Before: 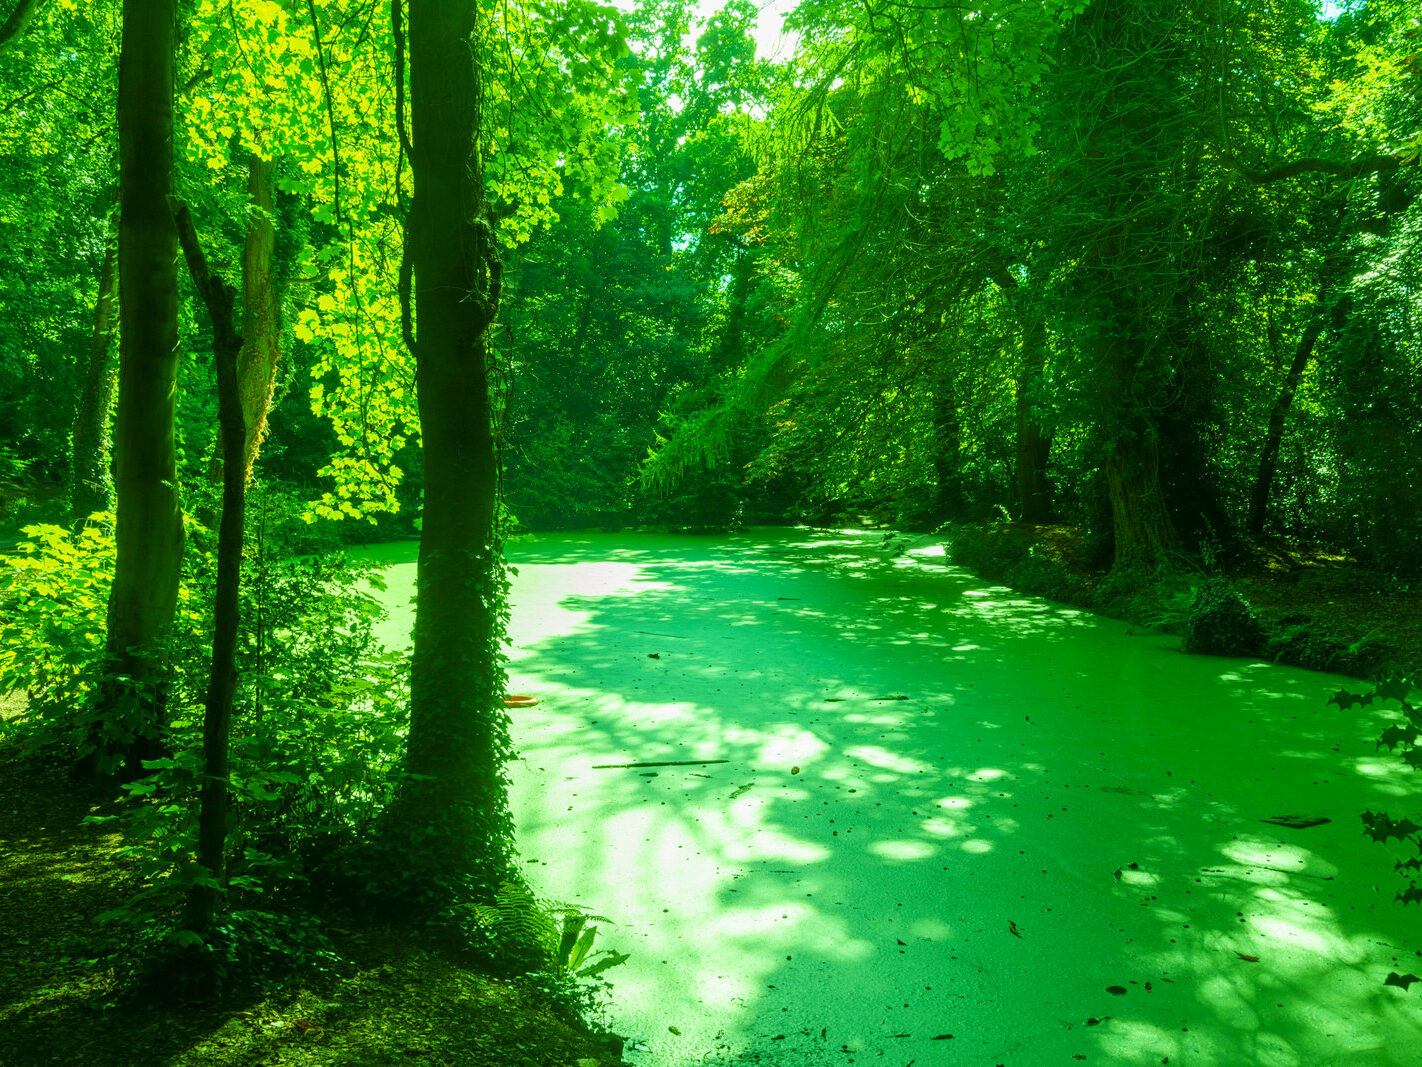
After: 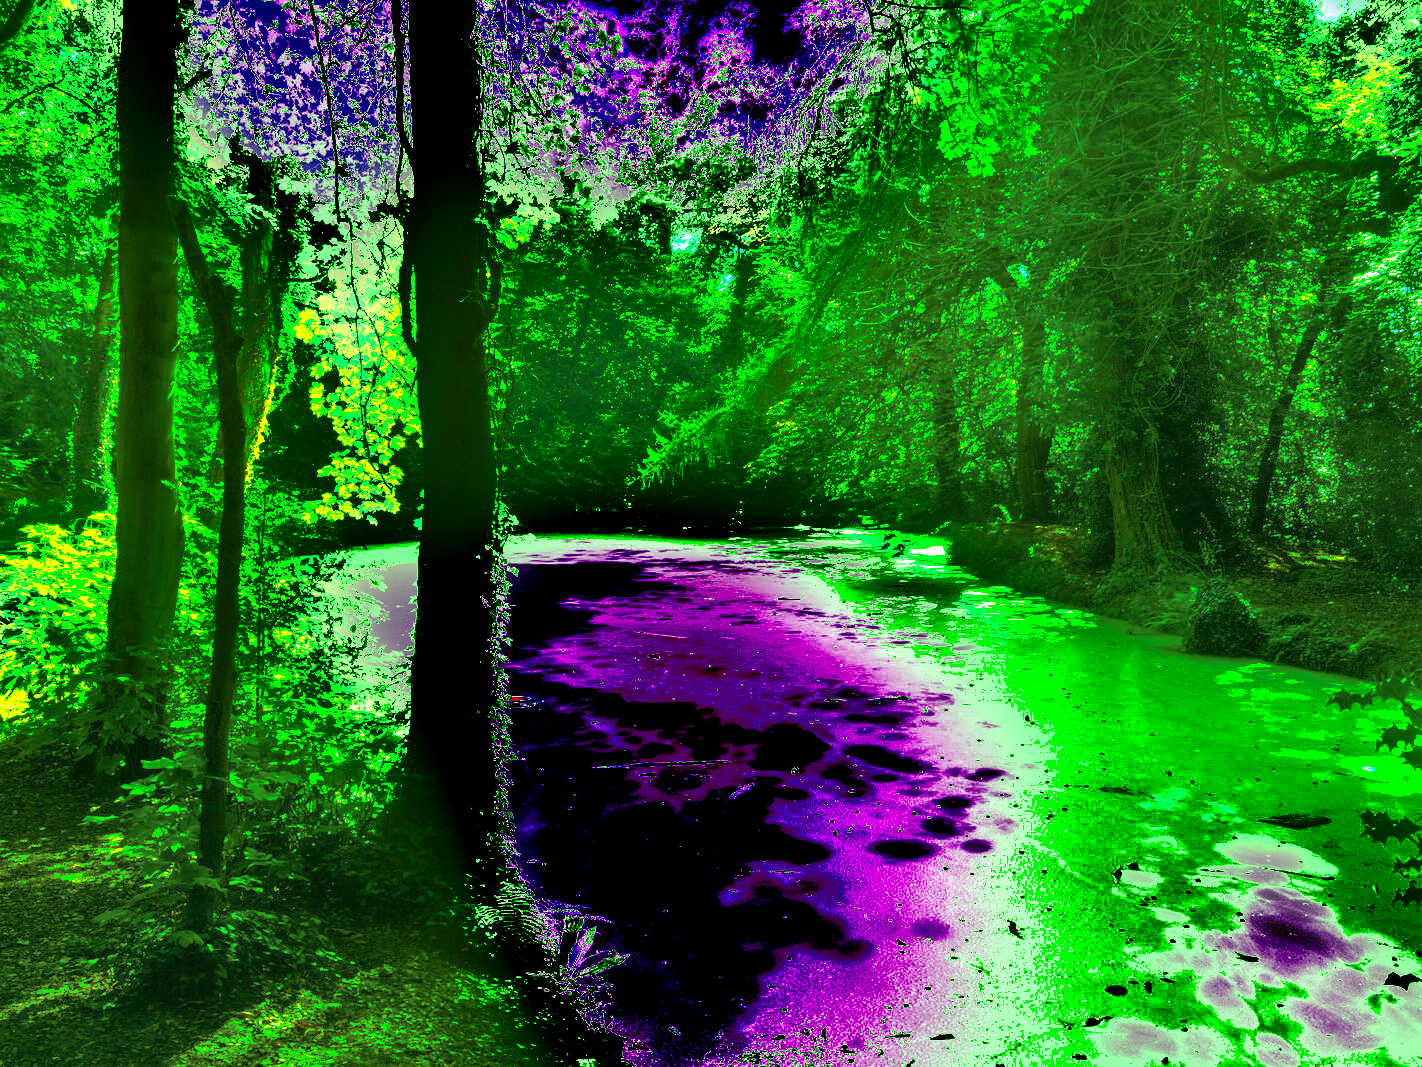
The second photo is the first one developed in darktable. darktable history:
shadows and highlights: white point adjustment 0.028, soften with gaussian
base curve: curves: ch0 [(0, 0) (0.826, 0.587) (1, 1)], preserve colors none
exposure: black level correction 0, exposure 1.875 EV, compensate highlight preservation false
